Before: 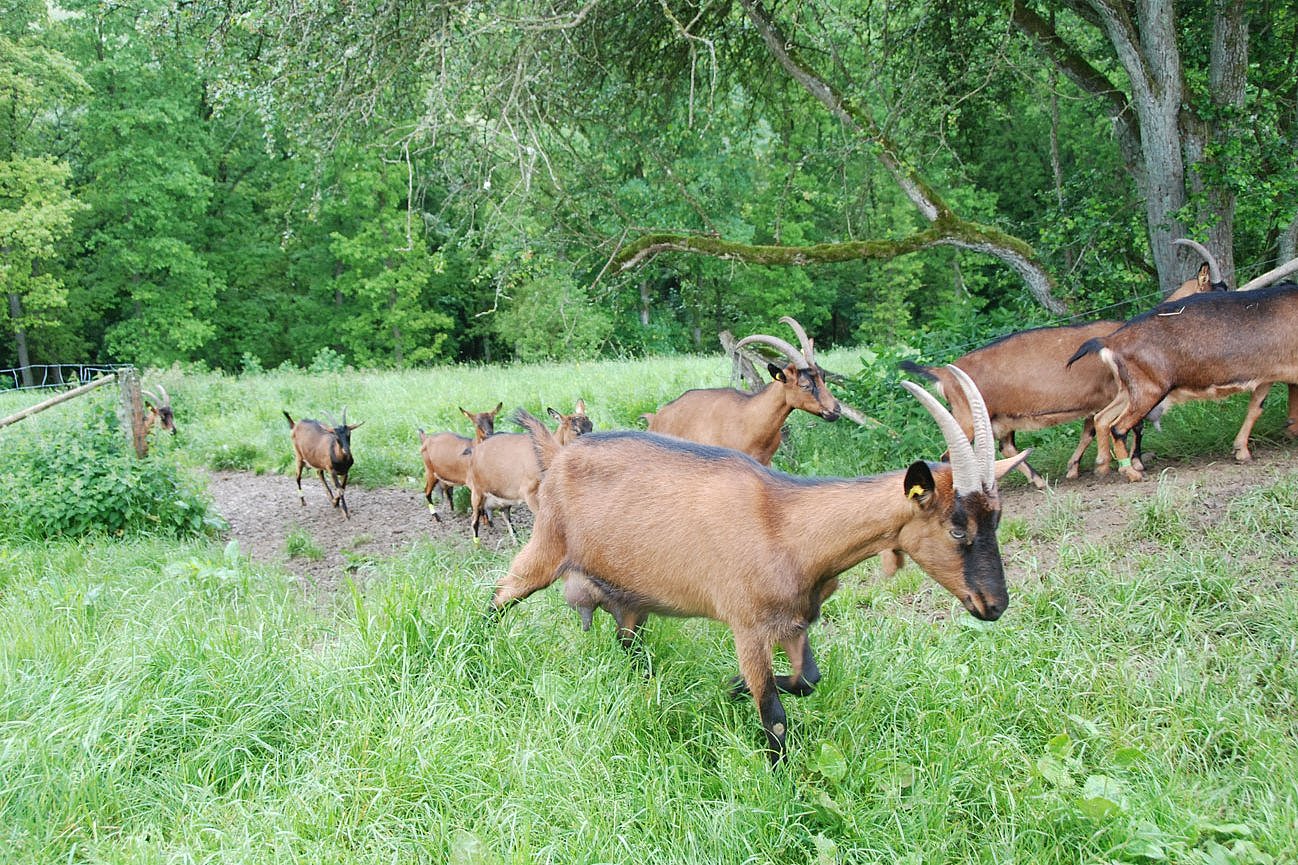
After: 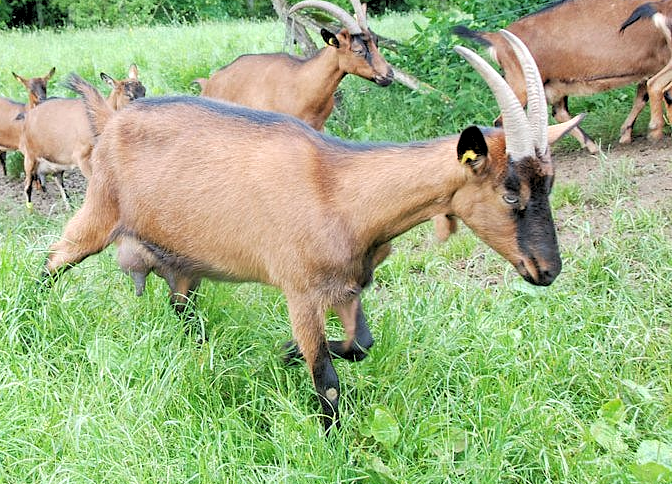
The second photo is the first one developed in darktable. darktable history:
rgb levels: levels [[0.013, 0.434, 0.89], [0, 0.5, 1], [0, 0.5, 1]]
crop: left 34.479%, top 38.822%, right 13.718%, bottom 5.172%
